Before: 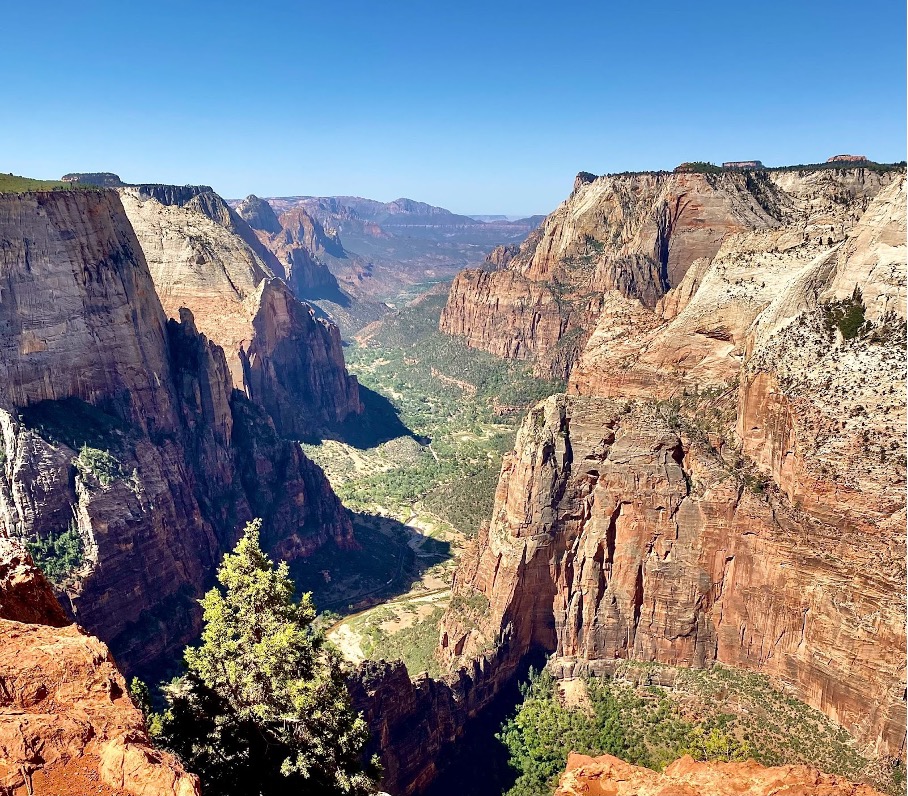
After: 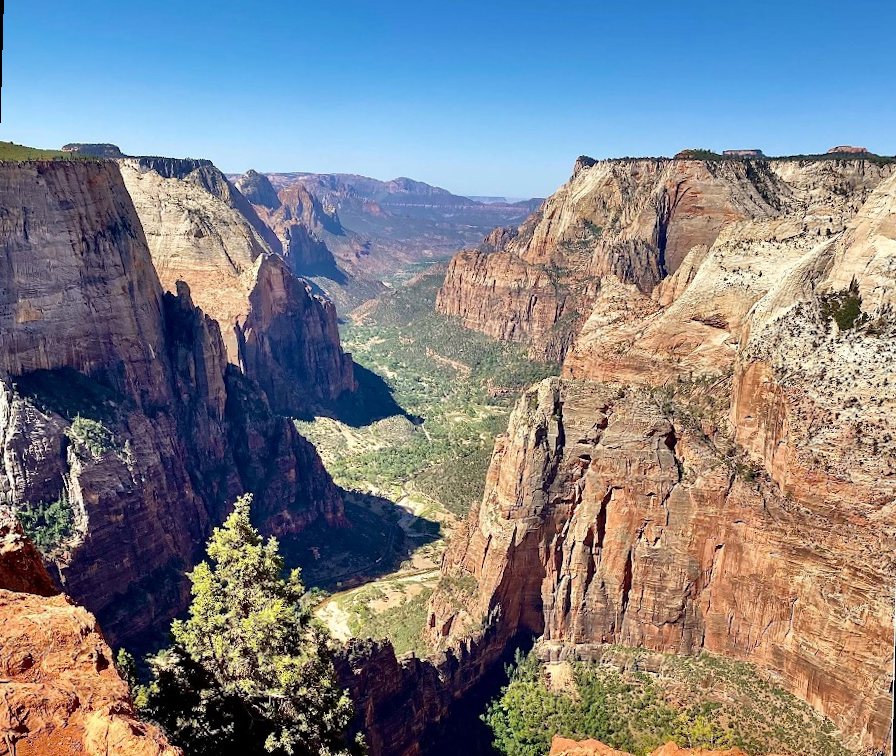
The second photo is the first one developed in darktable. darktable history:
haze removal: compatibility mode true, adaptive false
exposure: exposure -0.01 EV, compensate highlight preservation false
rotate and perspective: rotation 1.57°, crop left 0.018, crop right 0.982, crop top 0.039, crop bottom 0.961
